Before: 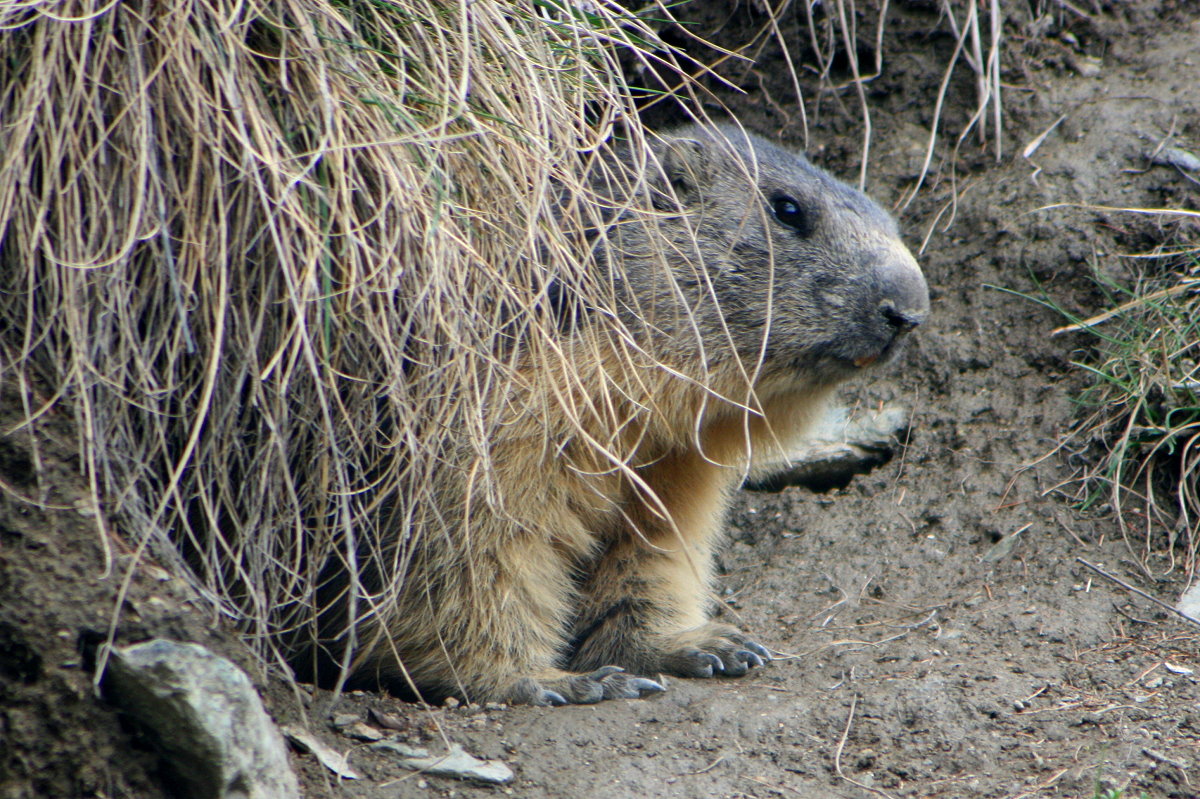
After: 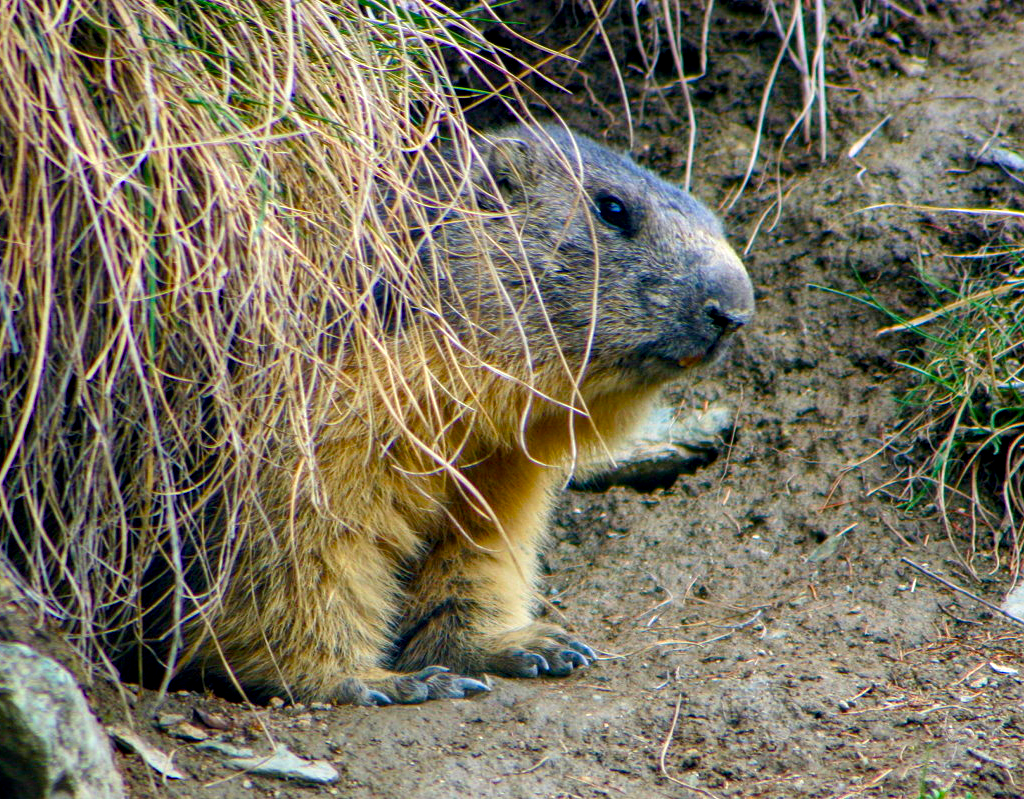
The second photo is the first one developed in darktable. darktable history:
color balance rgb: linear chroma grading › global chroma 24.798%, perceptual saturation grading › global saturation 34.857%, perceptual saturation grading › highlights -29.966%, perceptual saturation grading › shadows 35.835%, global vibrance 19.405%
velvia: on, module defaults
crop and rotate: left 14.61%
local contrast: detail 130%
